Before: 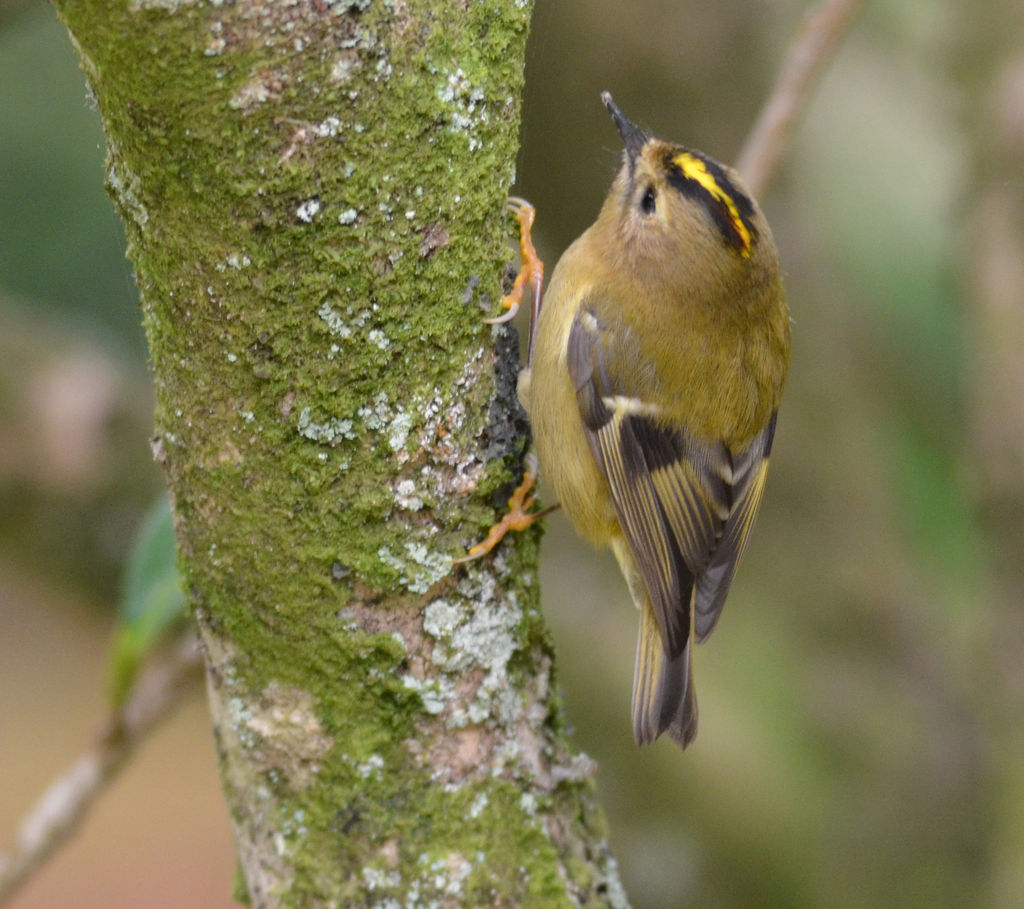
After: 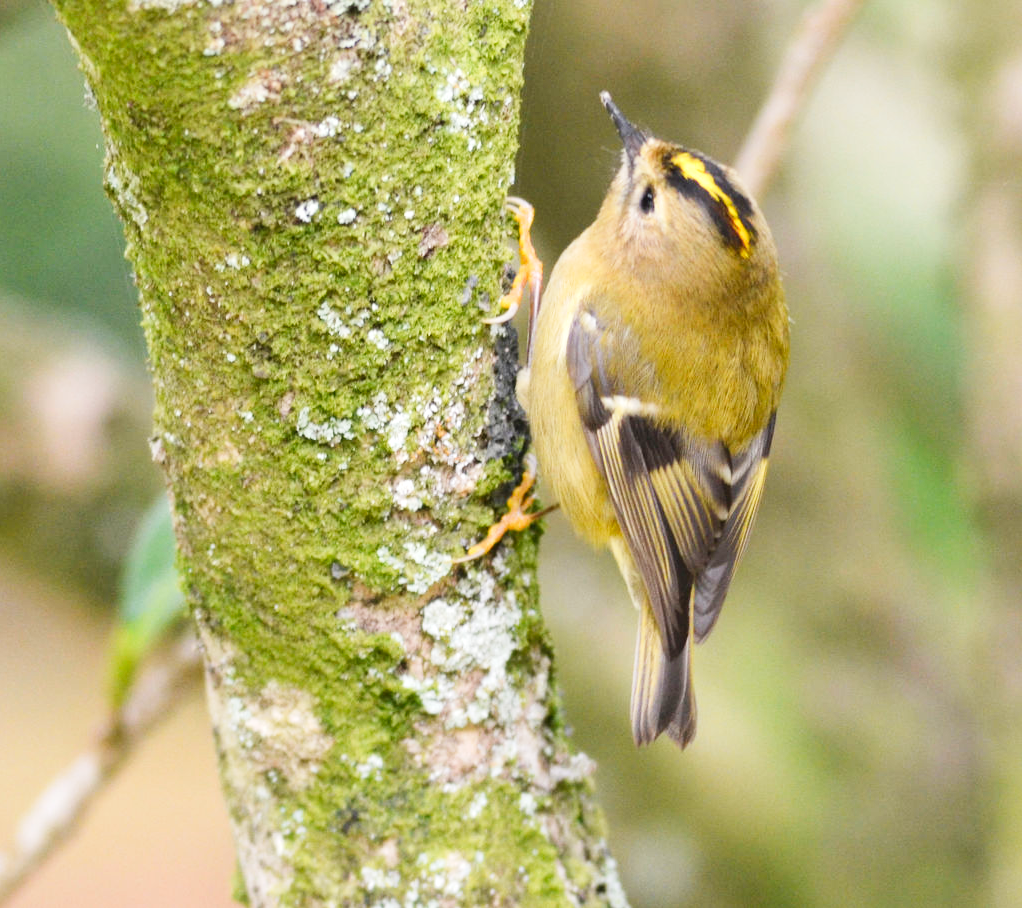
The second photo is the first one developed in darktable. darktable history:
tone curve: curves: ch0 [(0, 0) (0.131, 0.116) (0.316, 0.345) (0.501, 0.584) (0.629, 0.732) (0.812, 0.888) (1, 0.974)]; ch1 [(0, 0) (0.366, 0.367) (0.475, 0.453) (0.494, 0.497) (0.504, 0.503) (0.553, 0.584) (1, 1)]; ch2 [(0, 0) (0.333, 0.346) (0.375, 0.375) (0.424, 0.43) (0.476, 0.492) (0.502, 0.501) (0.533, 0.556) (0.566, 0.599) (0.614, 0.653) (1, 1)], preserve colors none
crop and rotate: left 0.139%, bottom 0.007%
exposure: black level correction 0, exposure 0.703 EV, compensate highlight preservation false
